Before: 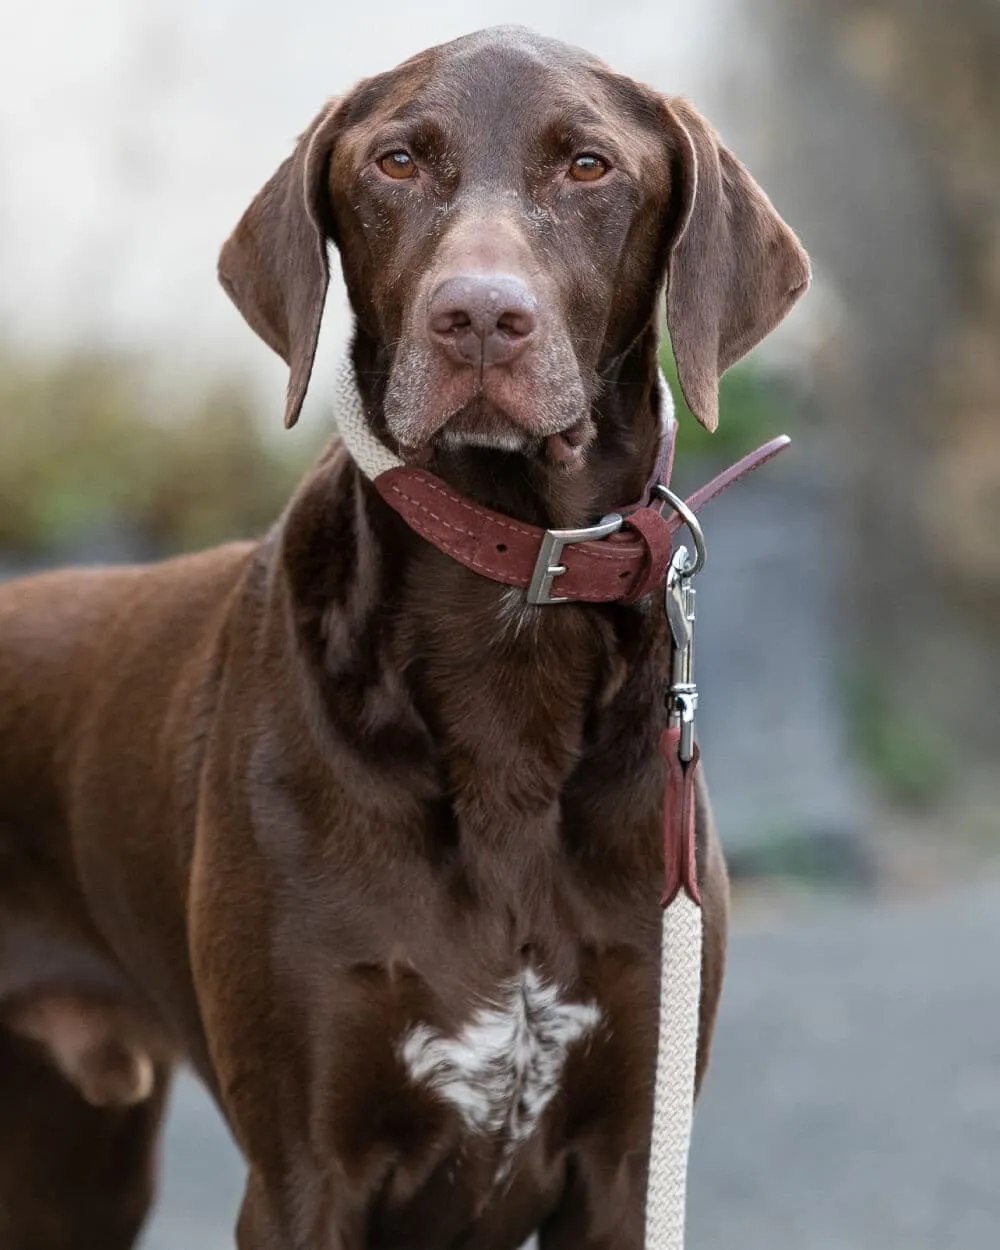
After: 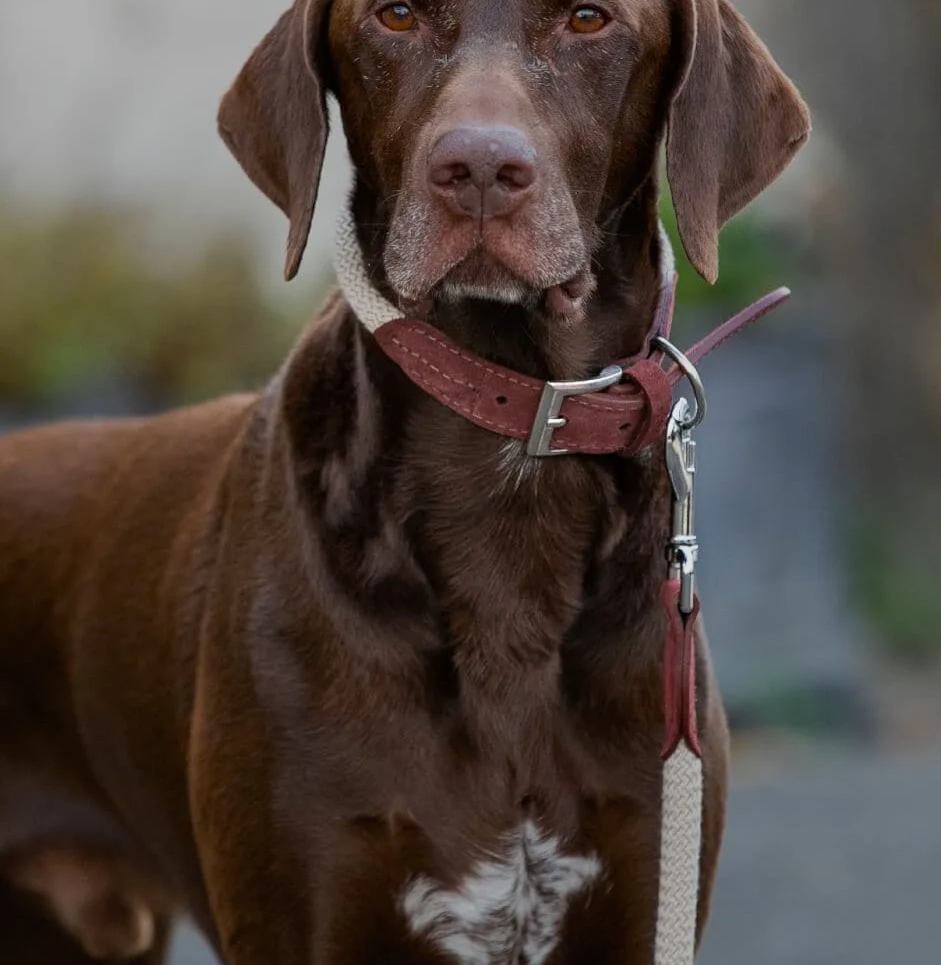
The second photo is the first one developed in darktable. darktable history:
crop and rotate: angle 0.047°, top 11.87%, right 5.752%, bottom 10.824%
vignetting: fall-off start 31.32%, fall-off radius 34.33%, saturation 0.38
